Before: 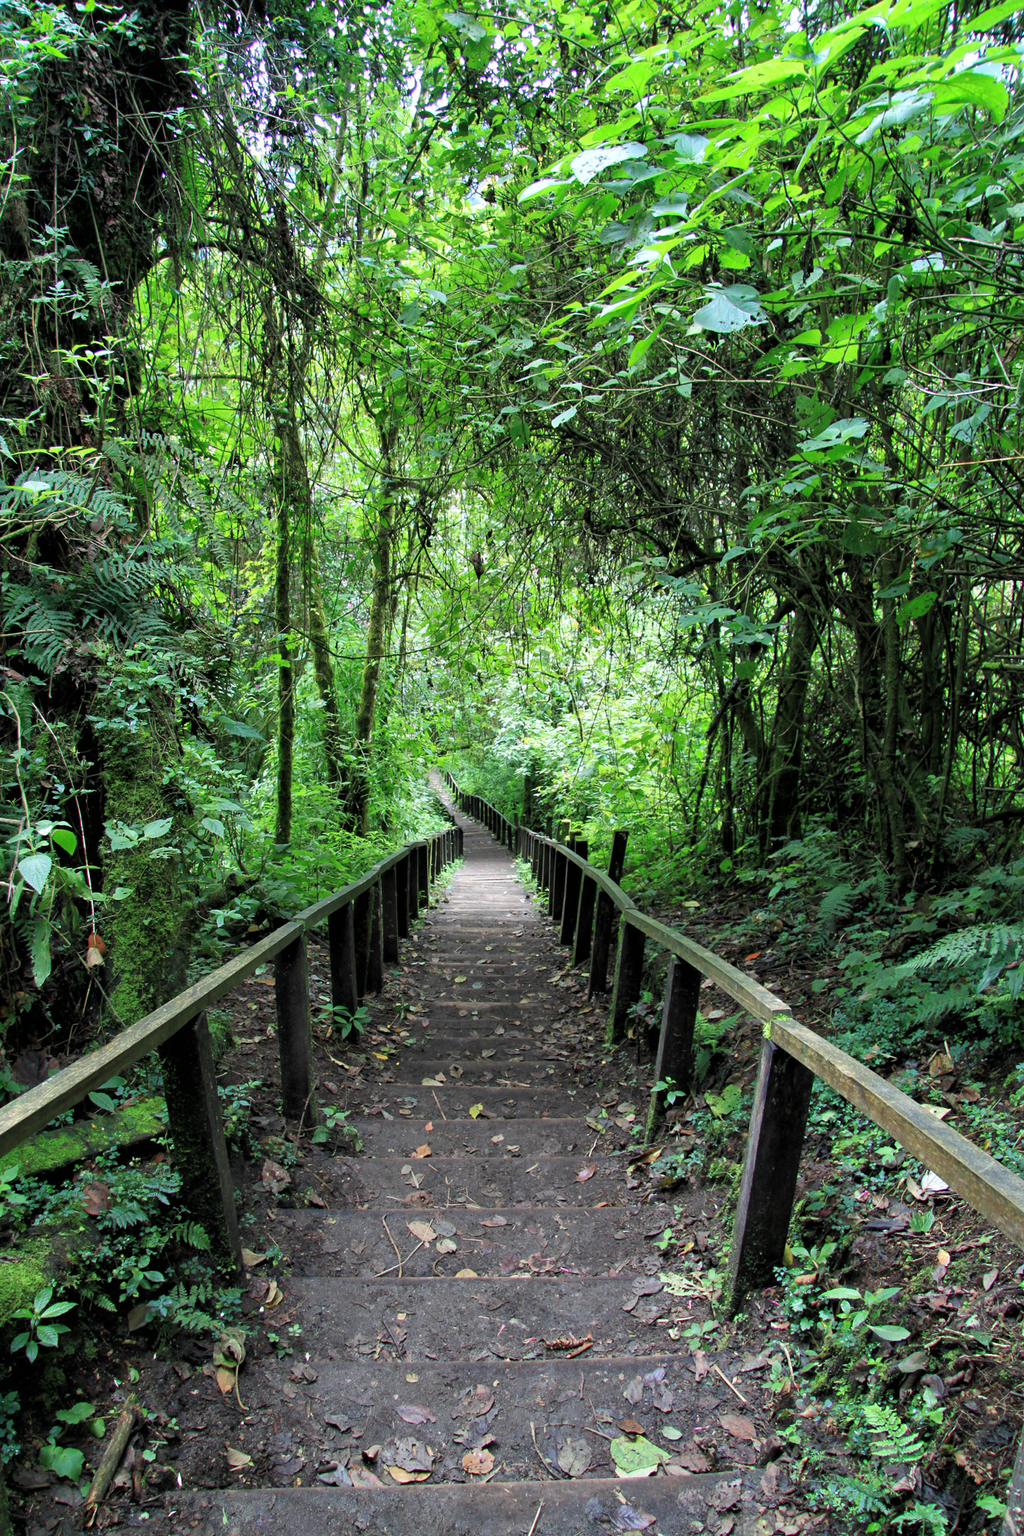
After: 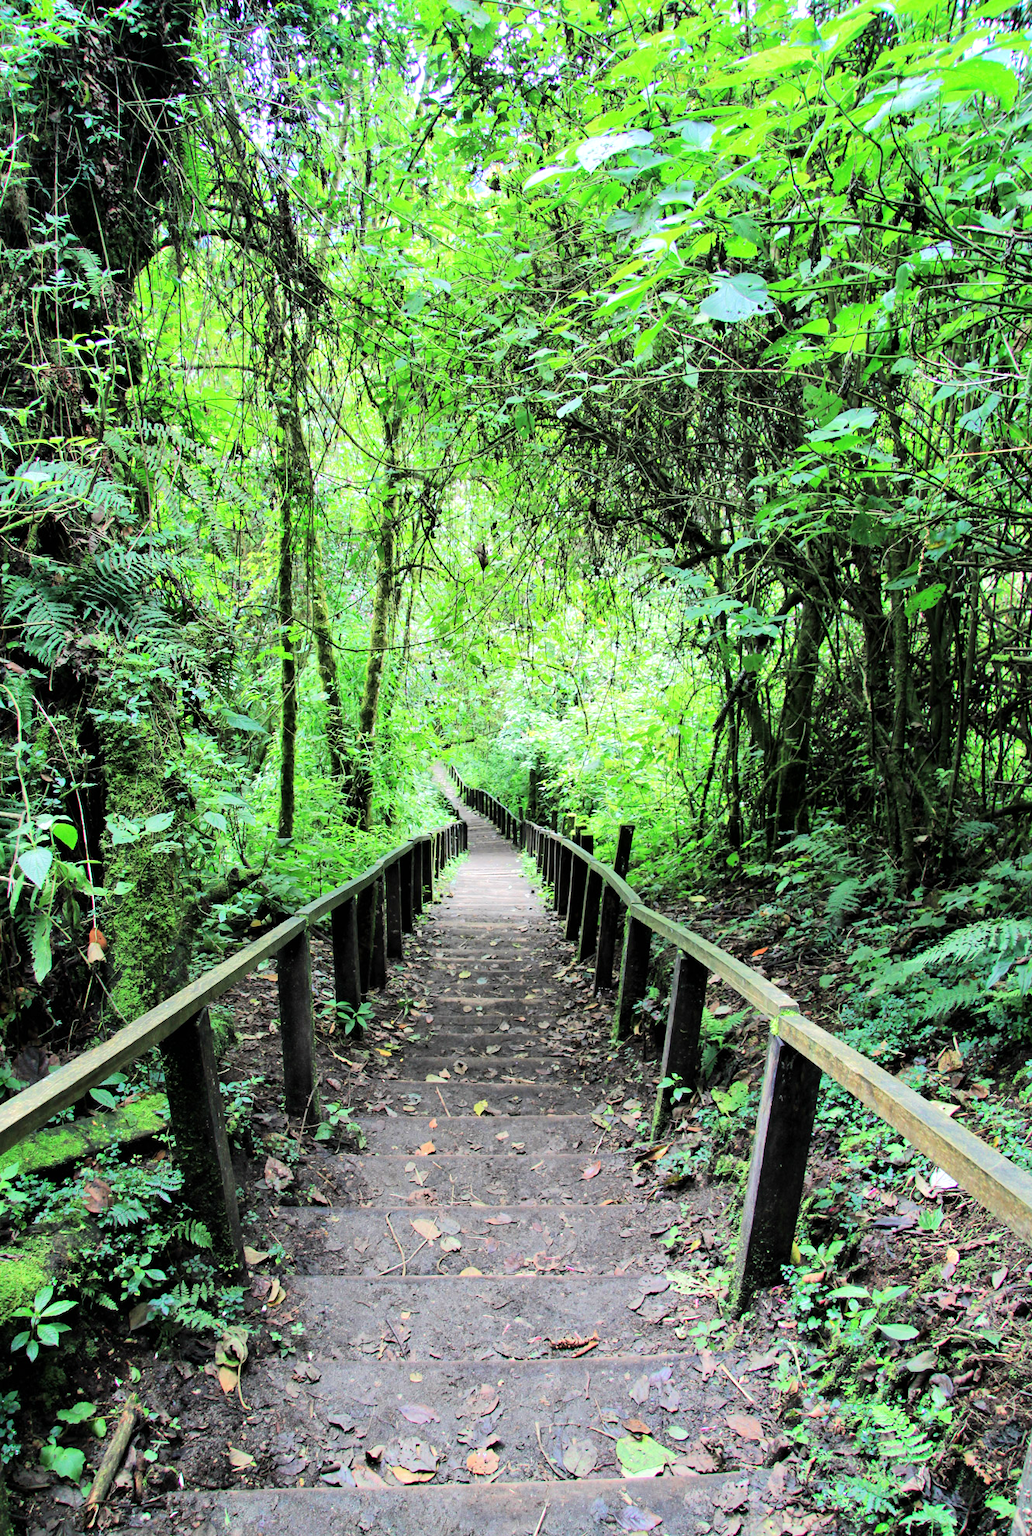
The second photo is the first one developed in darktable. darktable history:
crop: top 0.925%, right 0.059%
tone equalizer: -7 EV 0.144 EV, -6 EV 0.617 EV, -5 EV 1.12 EV, -4 EV 1.33 EV, -3 EV 1.17 EV, -2 EV 0.6 EV, -1 EV 0.147 EV, edges refinement/feathering 500, mask exposure compensation -1.57 EV, preserve details no
